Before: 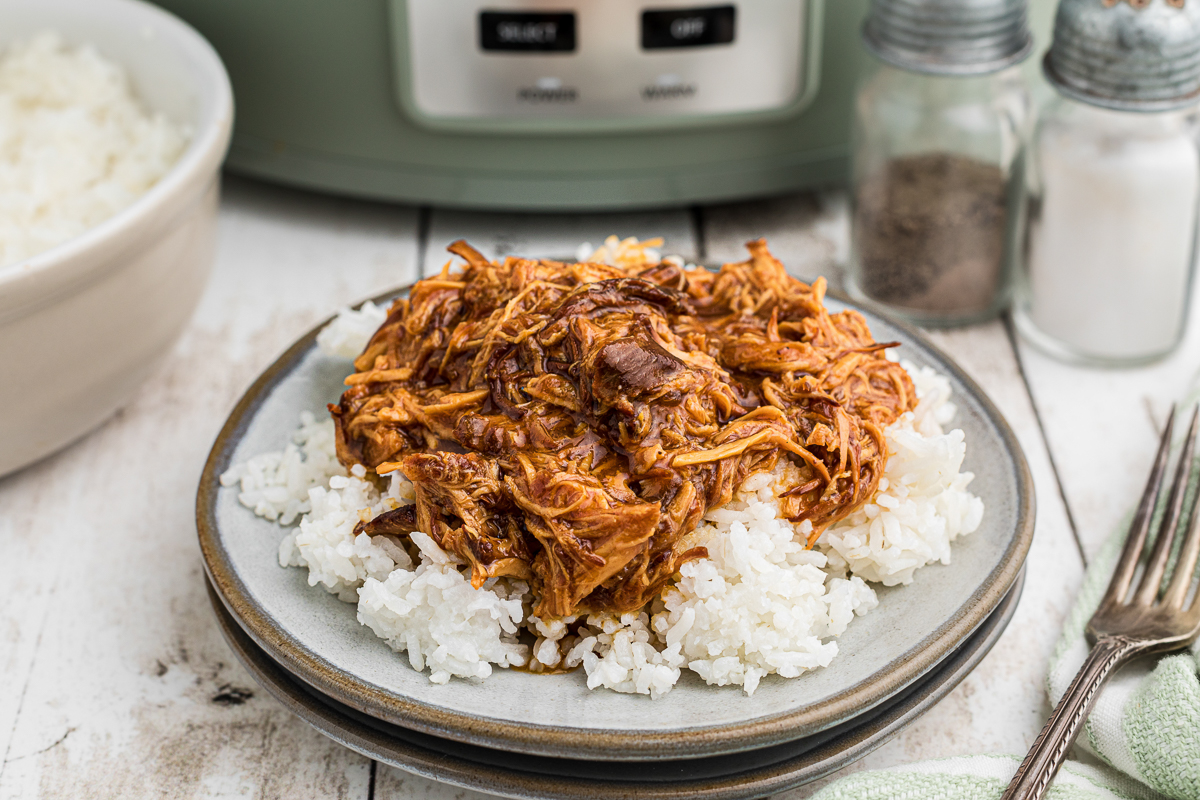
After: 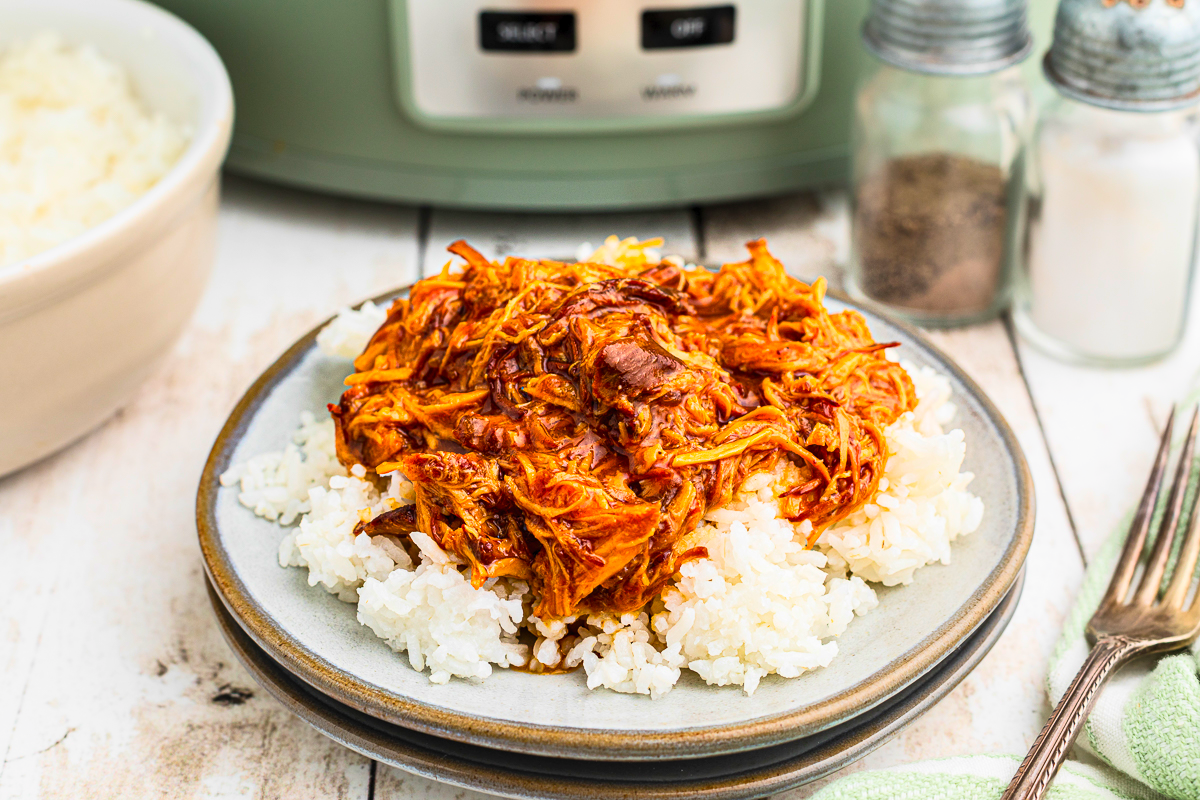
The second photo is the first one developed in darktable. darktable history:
contrast brightness saturation: contrast 0.197, brightness 0.19, saturation 0.789
exposure: compensate exposure bias true, compensate highlight preservation false
